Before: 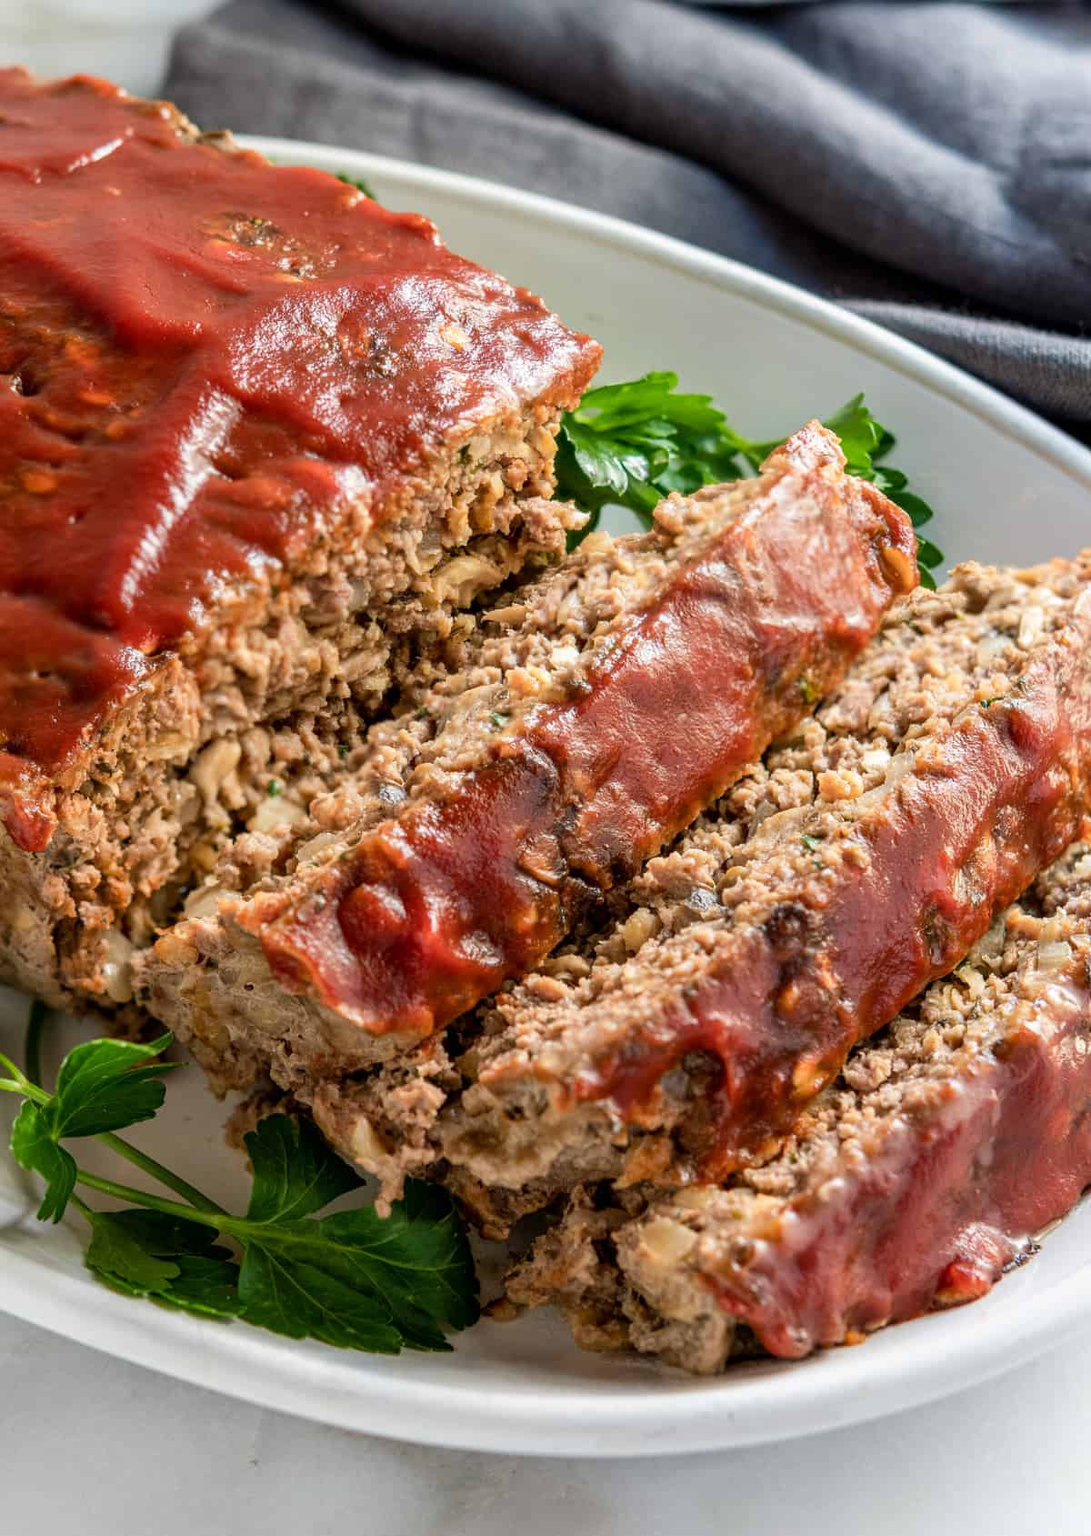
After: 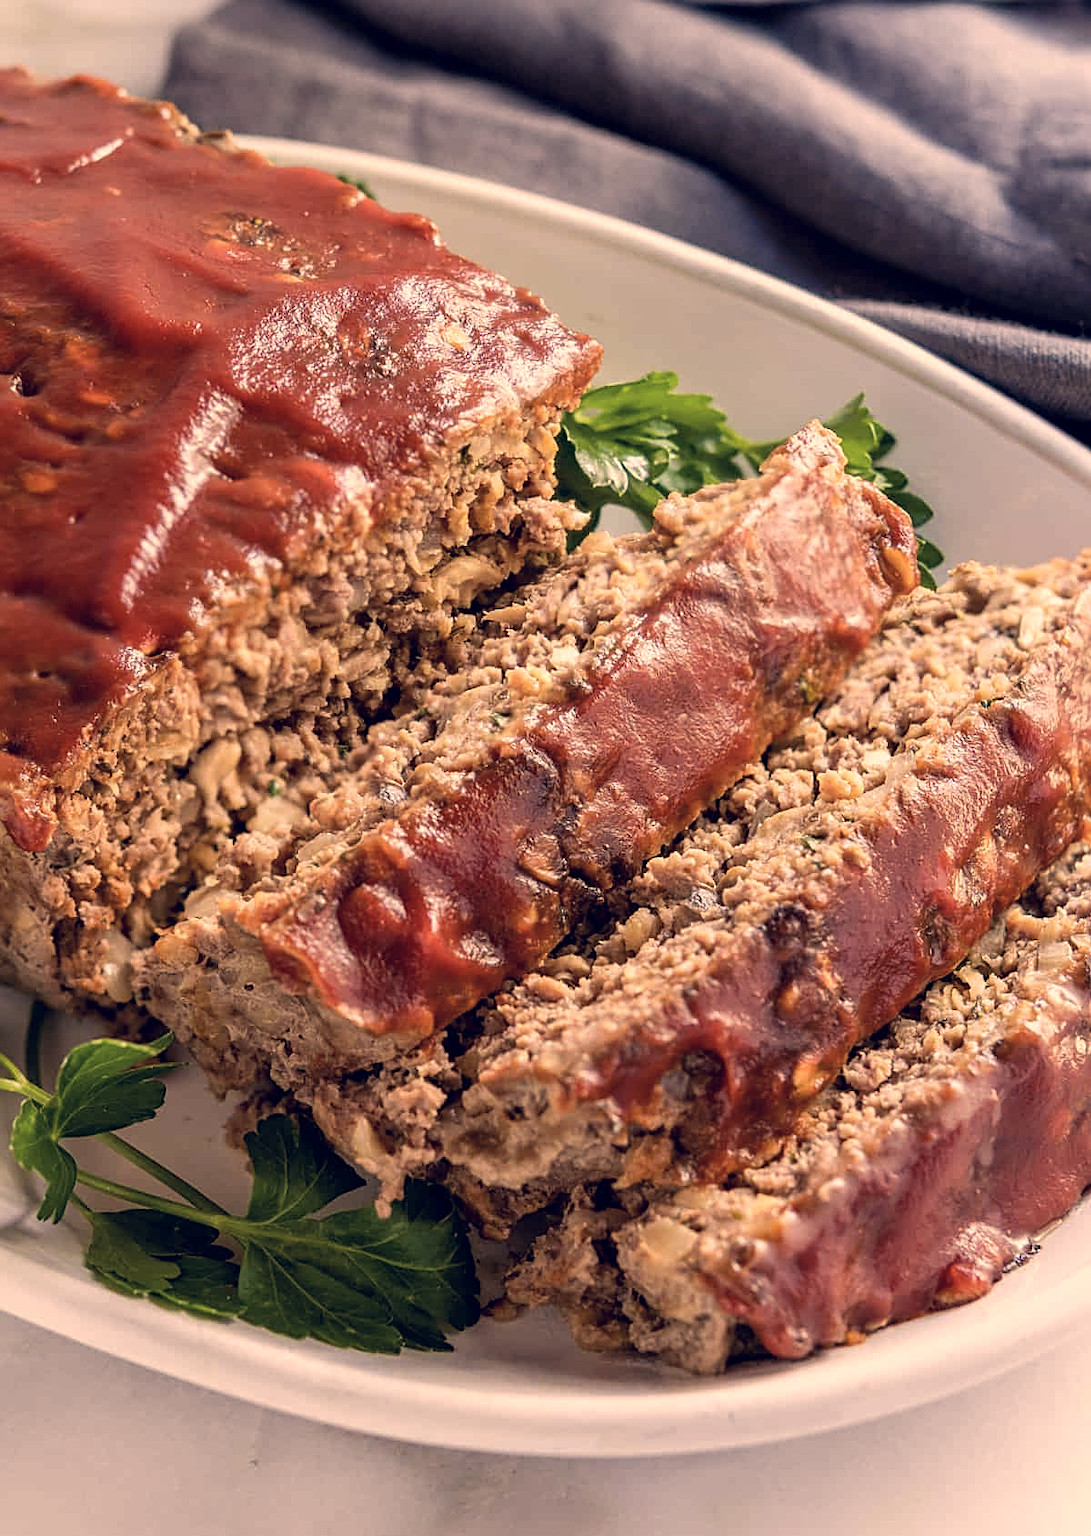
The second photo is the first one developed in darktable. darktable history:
sharpen: on, module defaults
color correction: highlights a* 19.59, highlights b* 27.49, shadows a* 3.46, shadows b* -17.28, saturation 0.73
